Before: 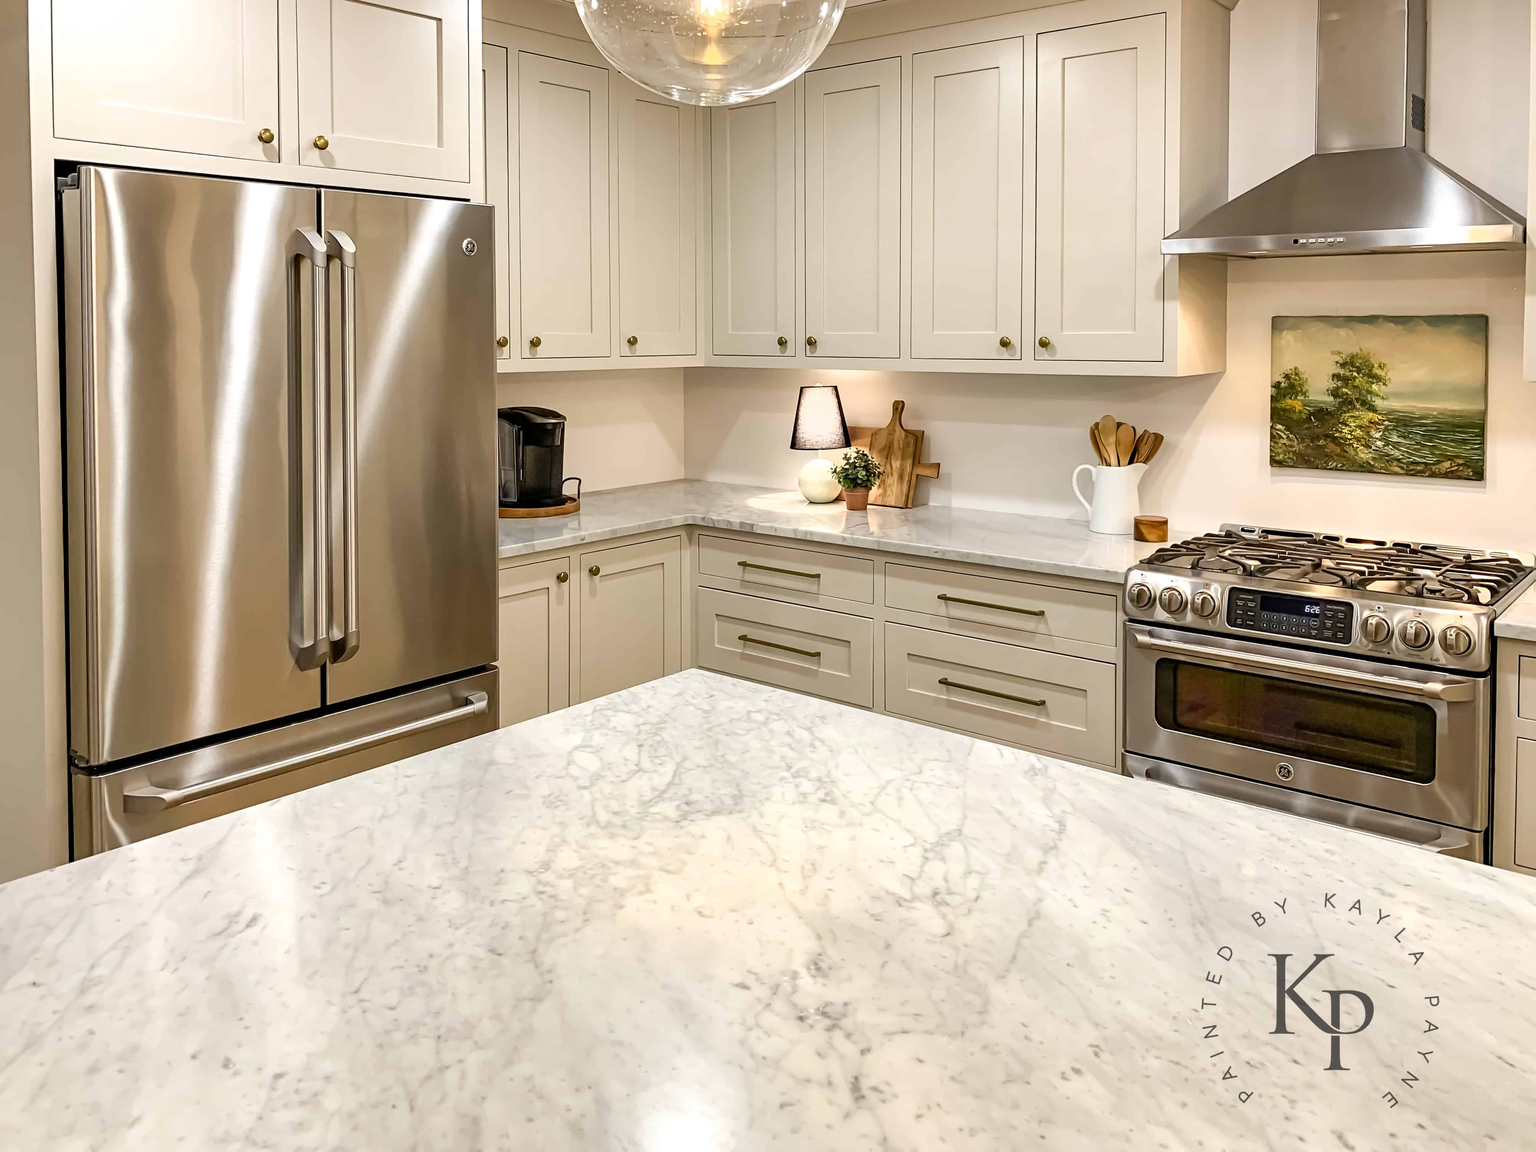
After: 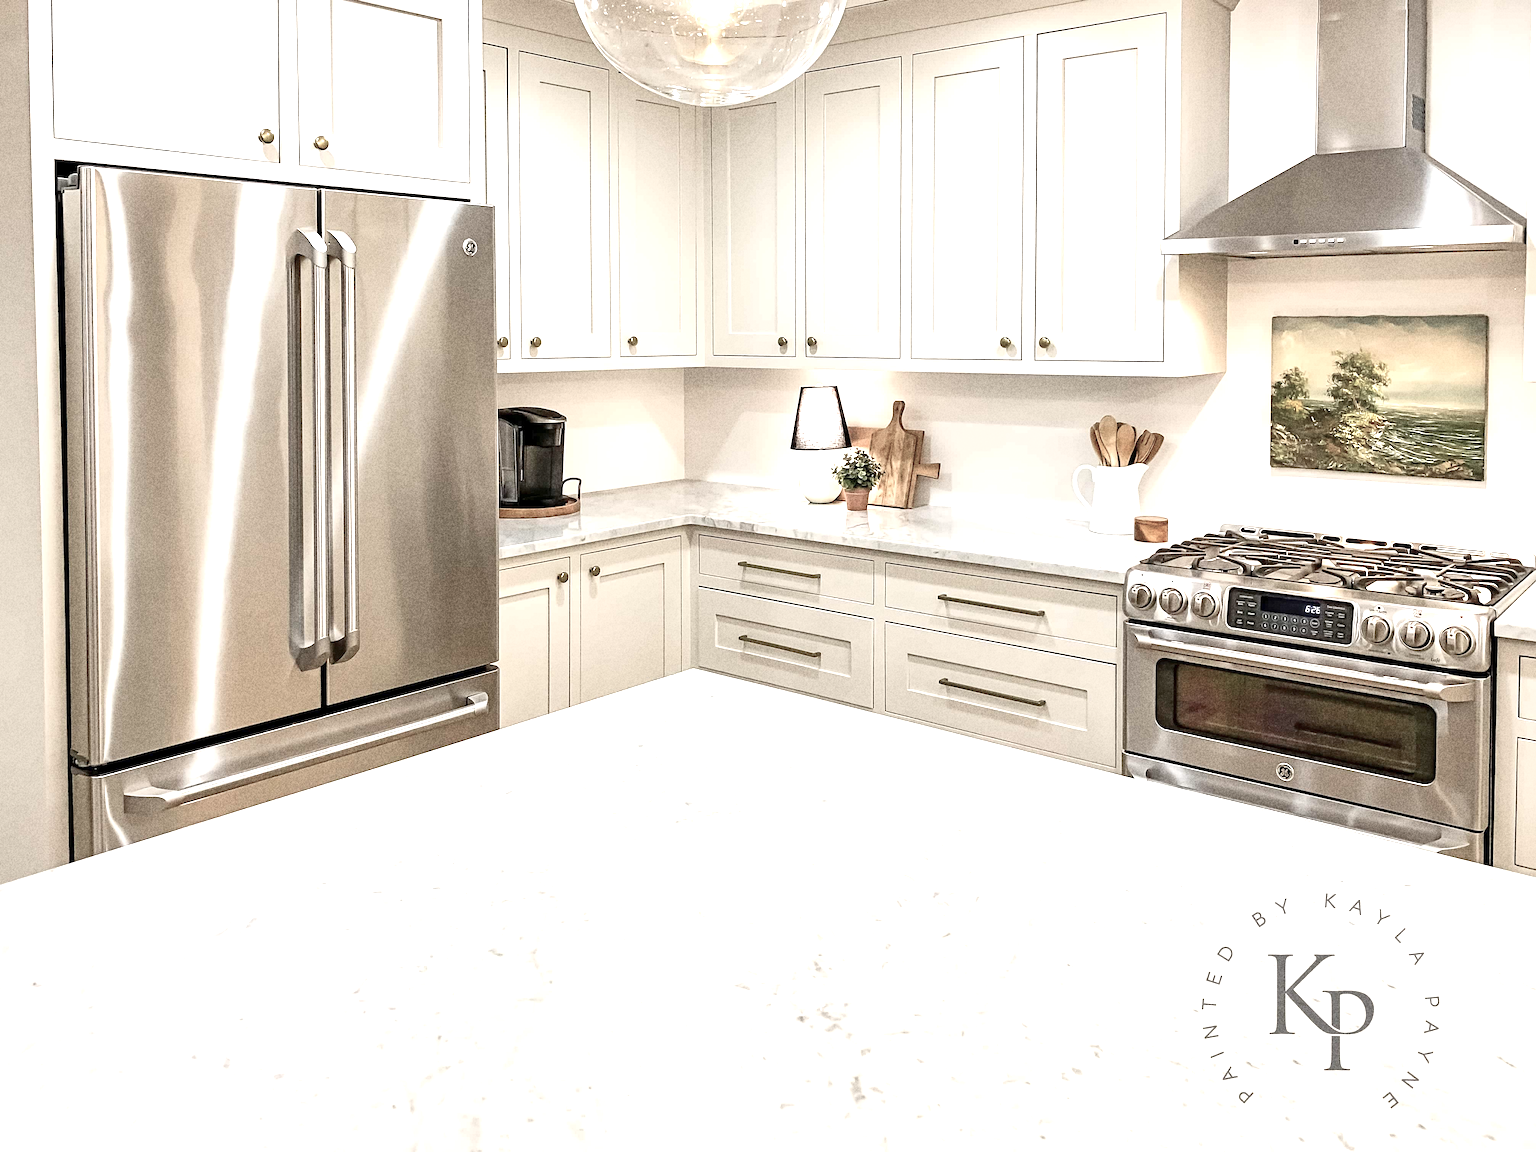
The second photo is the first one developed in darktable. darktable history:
sharpen: amount 0.2
color balance rgb: linear chroma grading › global chroma -16.06%, perceptual saturation grading › global saturation -32.85%, global vibrance -23.56%
levels: levels [0, 0.478, 1]
exposure: black level correction 0.001, exposure 0.955 EV, compensate exposure bias true, compensate highlight preservation false
grain: strength 49.07%
